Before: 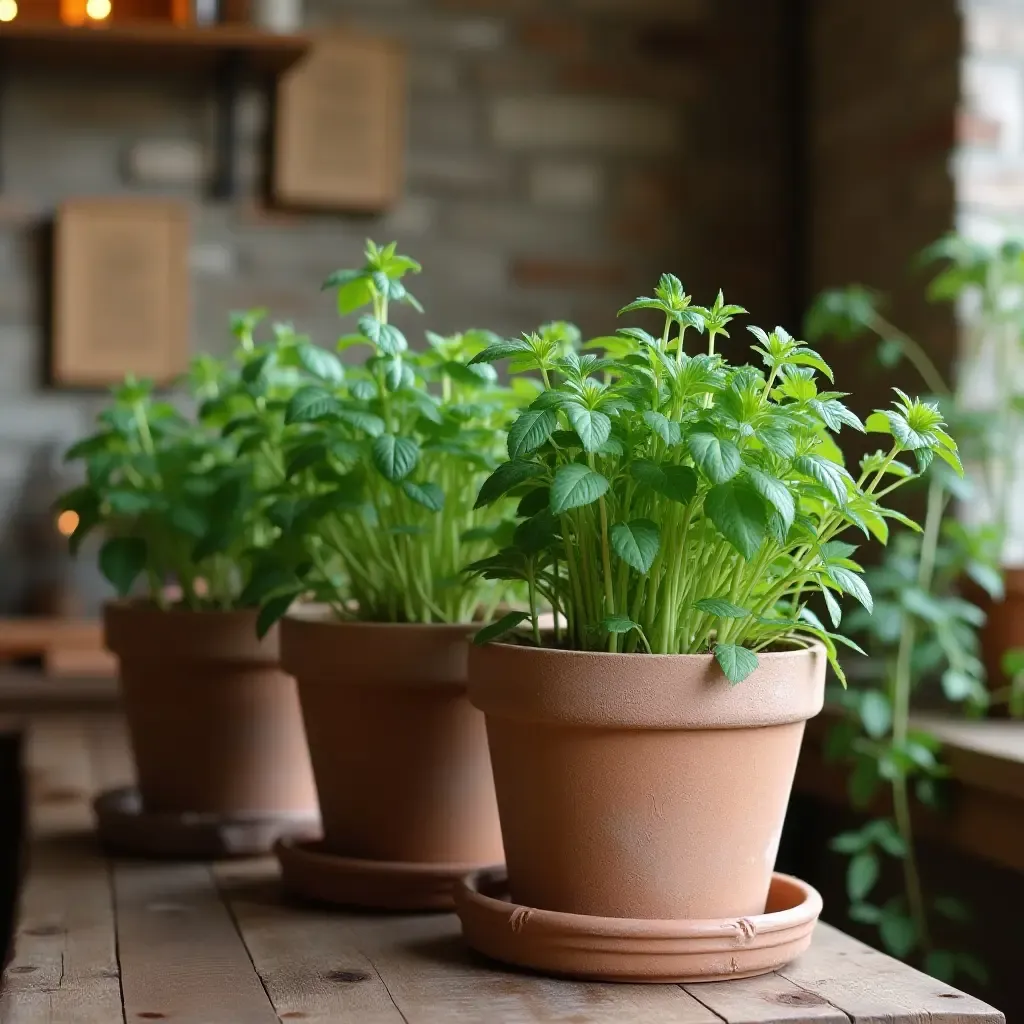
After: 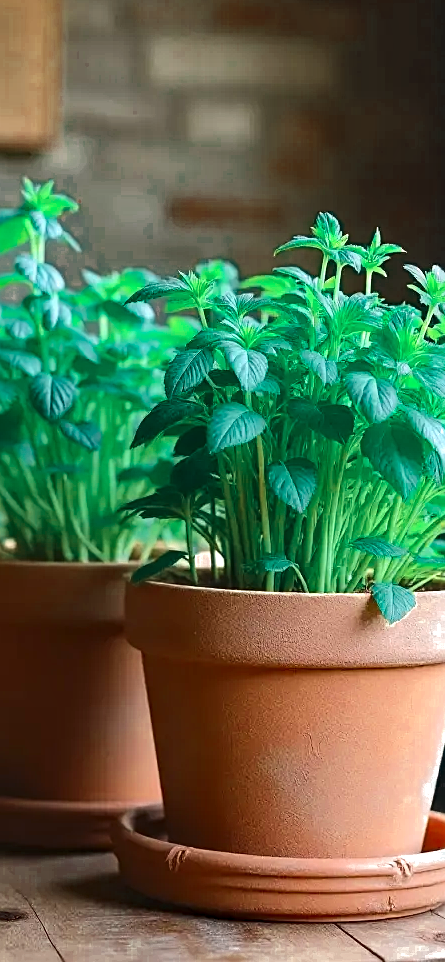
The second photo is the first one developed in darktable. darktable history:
local contrast: highlights 87%, shadows 80%
crop: left 33.528%, top 6.003%, right 23.005%
exposure: black level correction -0.006, exposure 1 EV, compensate highlight preservation false
color zones: curves: ch0 [(0, 0.5) (0.125, 0.4) (0.25, 0.5) (0.375, 0.4) (0.5, 0.4) (0.625, 0.6) (0.75, 0.6) (0.875, 0.5)]; ch1 [(0, 0.35) (0.125, 0.45) (0.25, 0.35) (0.375, 0.35) (0.5, 0.35) (0.625, 0.35) (0.75, 0.45) (0.875, 0.35)]; ch2 [(0, 0.6) (0.125, 0.5) (0.25, 0.5) (0.375, 0.6) (0.5, 0.6) (0.625, 0.5) (0.75, 0.5) (0.875, 0.5)], process mode strong
haze removal: compatibility mode true, adaptive false
sharpen: on, module defaults
contrast brightness saturation: contrast 0.169, saturation 0.323
